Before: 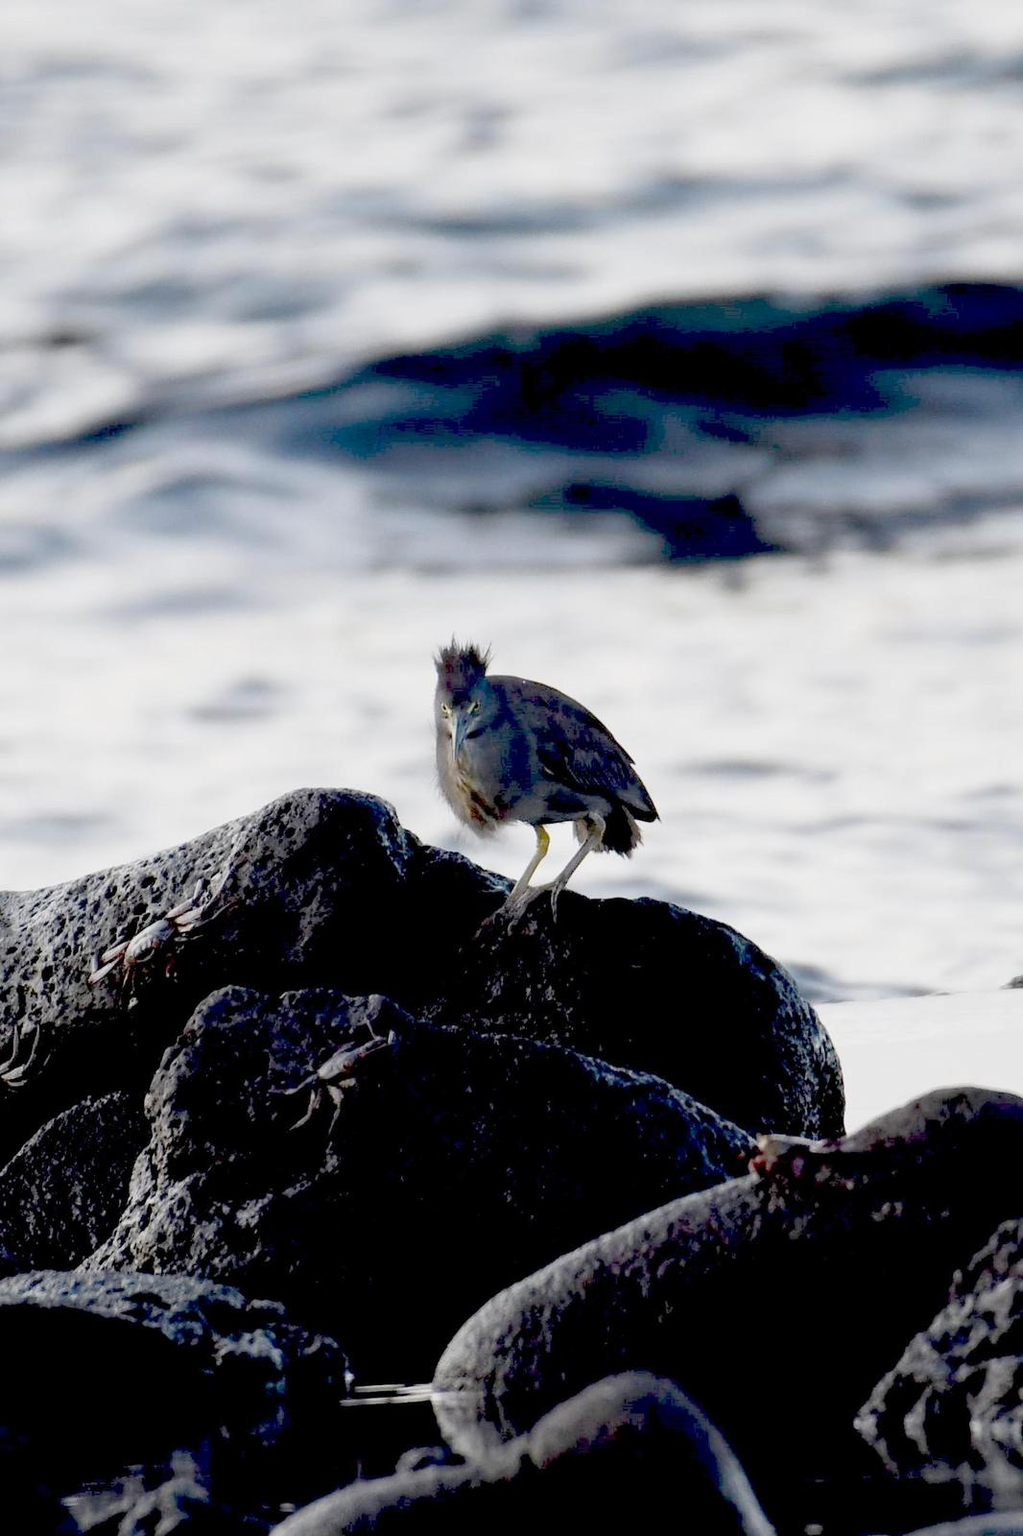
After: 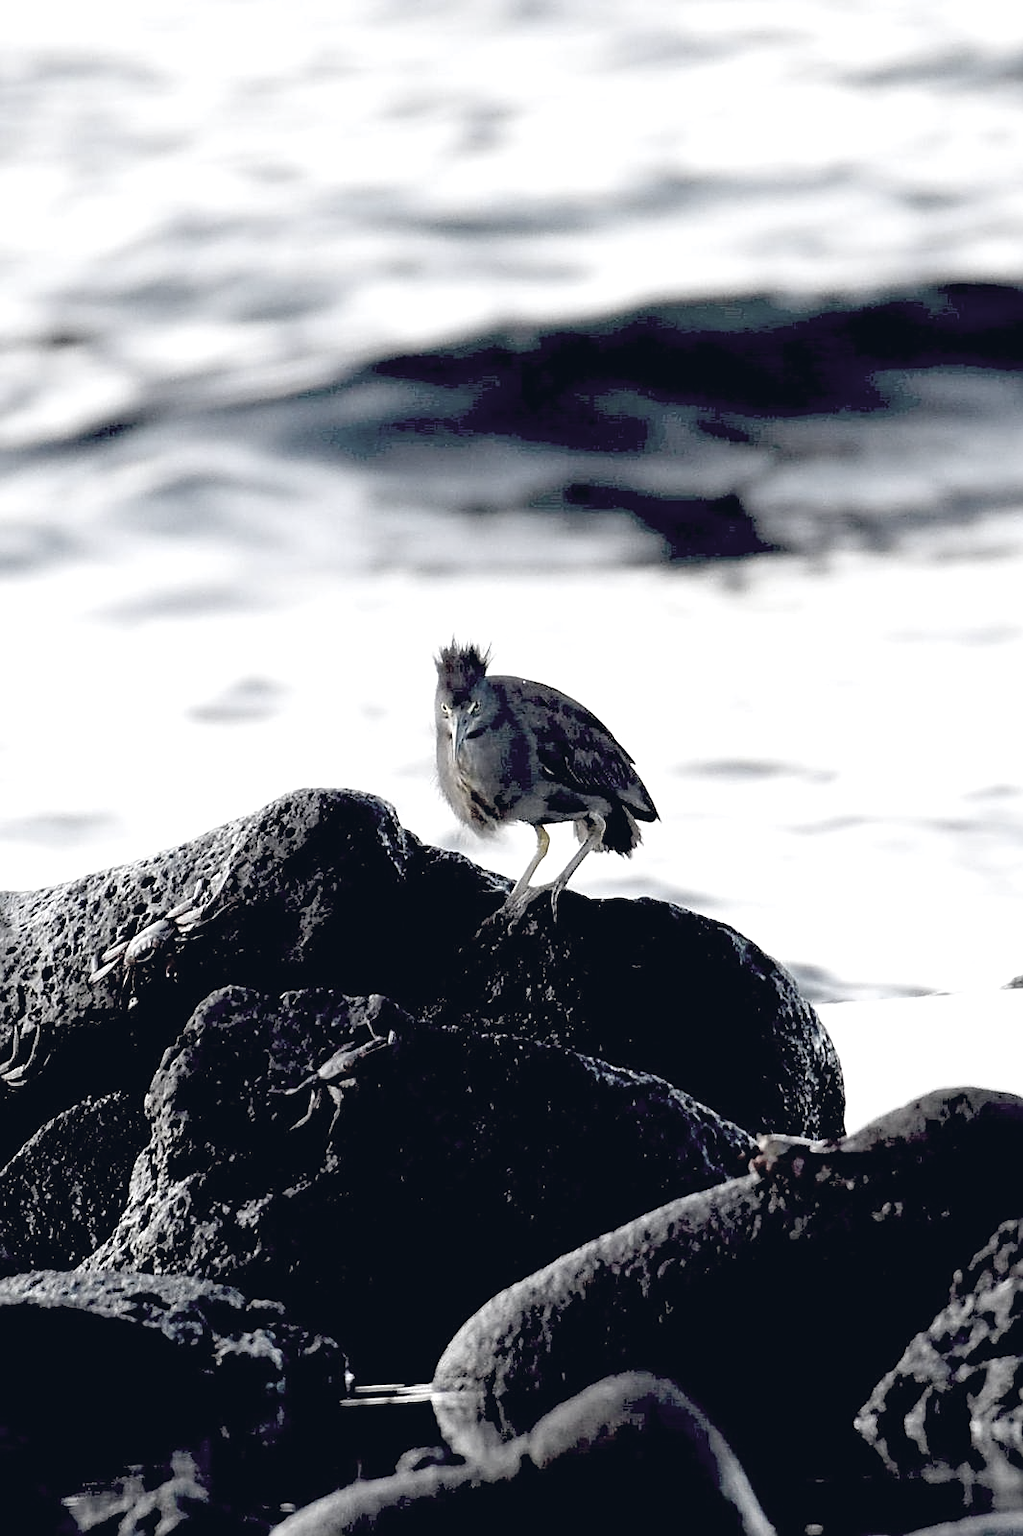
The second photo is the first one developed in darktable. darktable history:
color balance rgb: global offset › luminance 0.392%, global offset › chroma 0.211%, global offset › hue 254.55°, linear chroma grading › global chroma 33.668%, perceptual saturation grading › global saturation 0.388%, global vibrance 14.333%
color correction: highlights b* 0.036, saturation 0.295
exposure: black level correction 0, exposure 0.499 EV, compensate exposure bias true, compensate highlight preservation false
sharpen: on, module defaults
